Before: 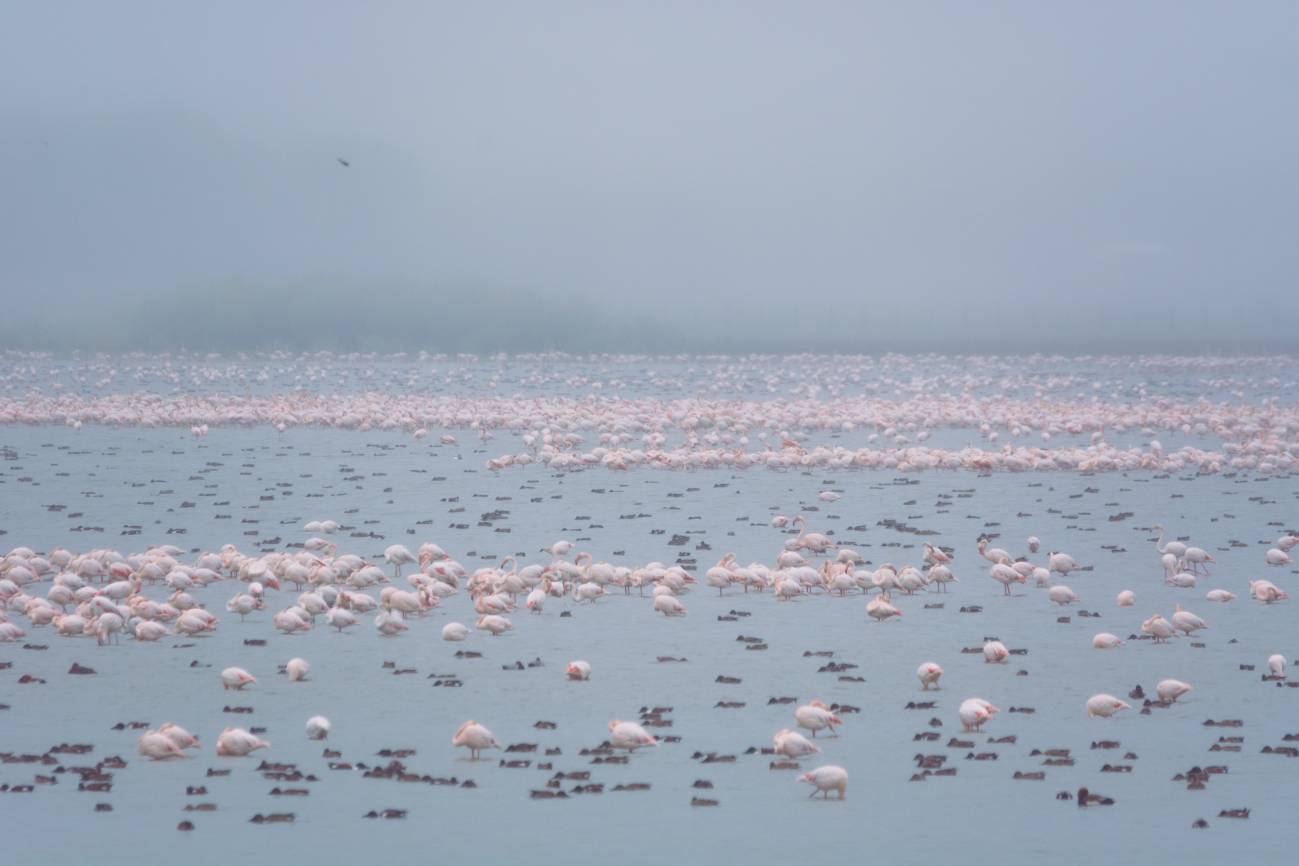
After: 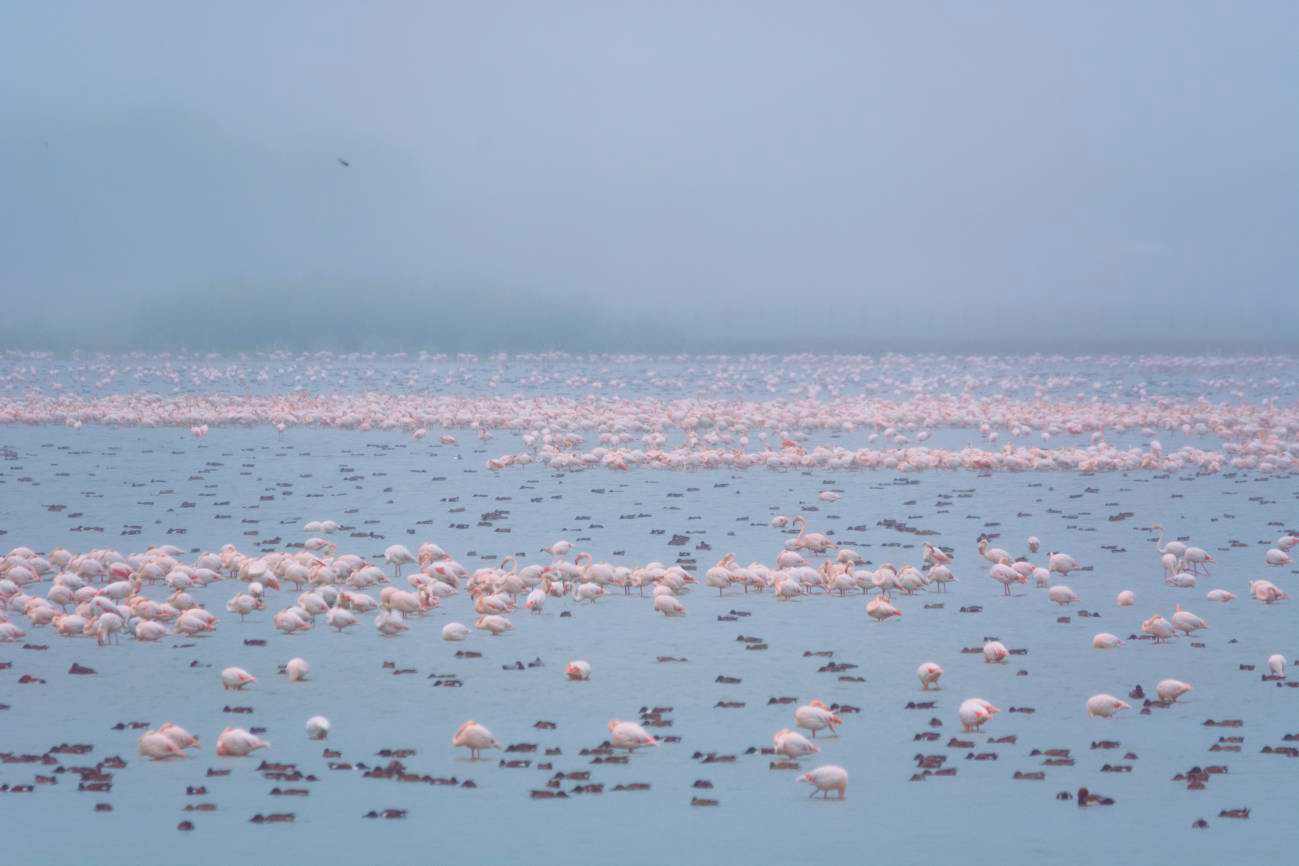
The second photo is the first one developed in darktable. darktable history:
color balance rgb: power › hue 309.4°, linear chroma grading › global chroma 14.705%, perceptual saturation grading › global saturation 19.897%, global vibrance 20.448%
